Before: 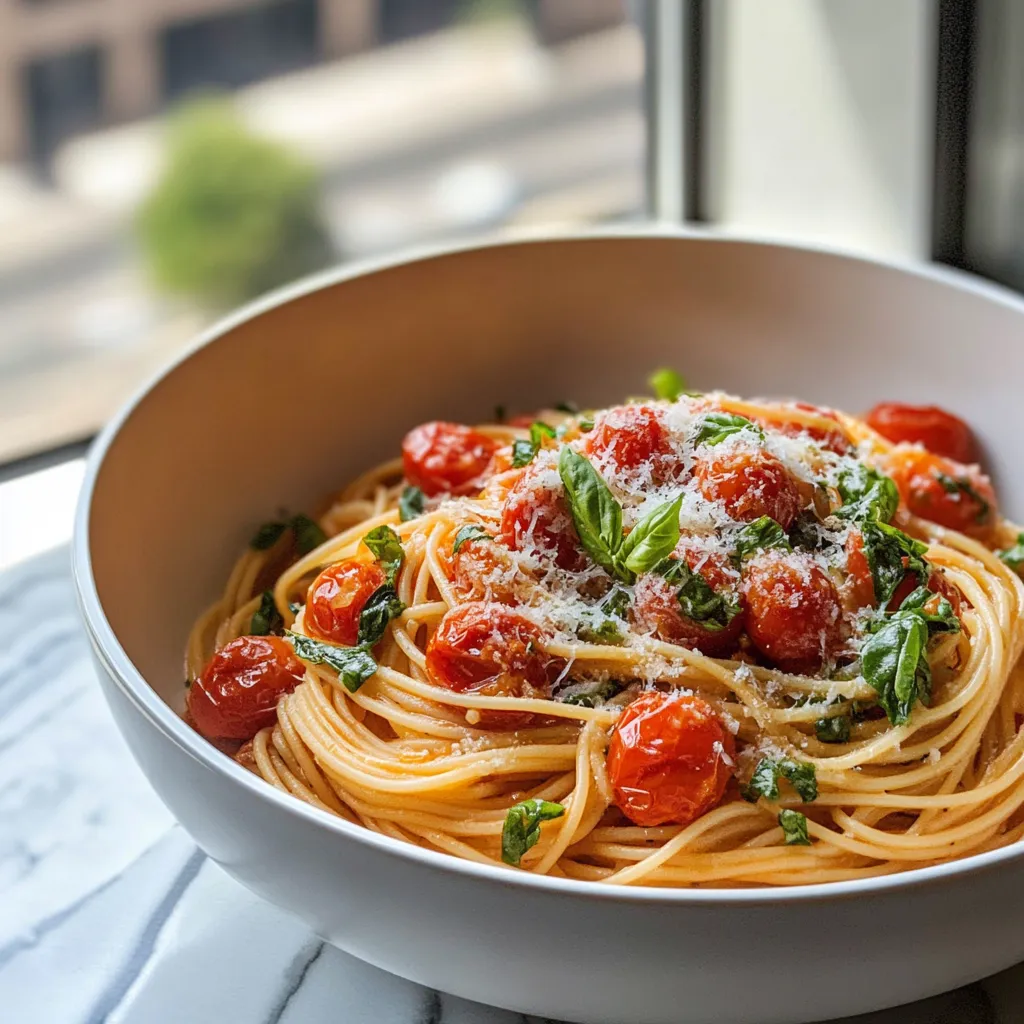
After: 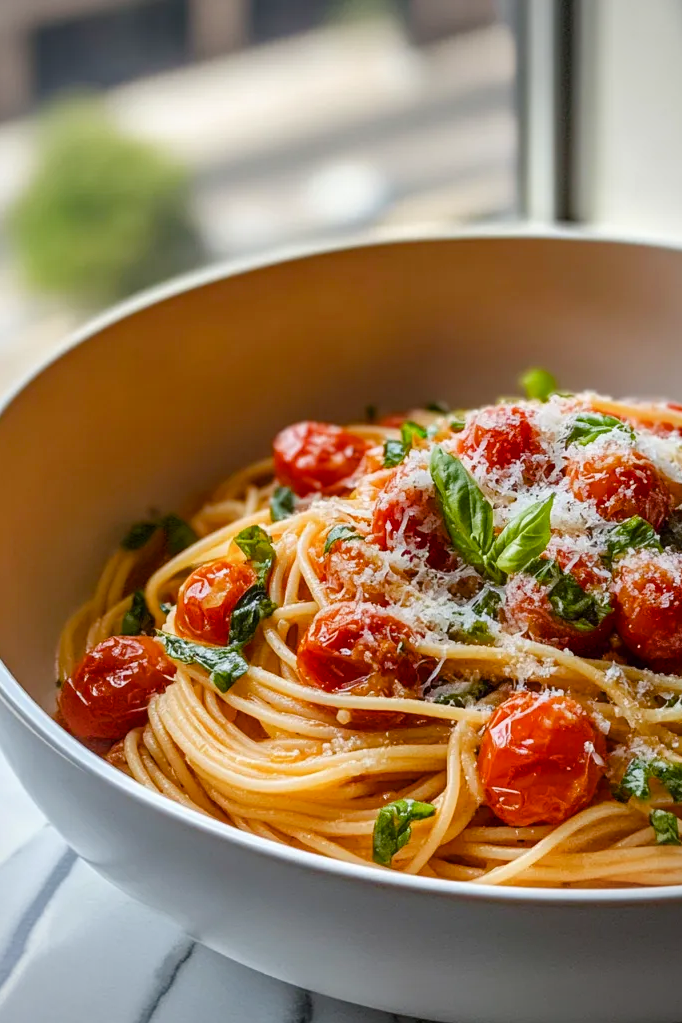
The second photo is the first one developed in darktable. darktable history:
crop and rotate: left 12.648%, right 20.685%
color balance rgb: perceptual saturation grading › global saturation 20%, perceptual saturation grading › highlights -25%, perceptual saturation grading › shadows 25%
vignetting: fall-off radius 60.92%
